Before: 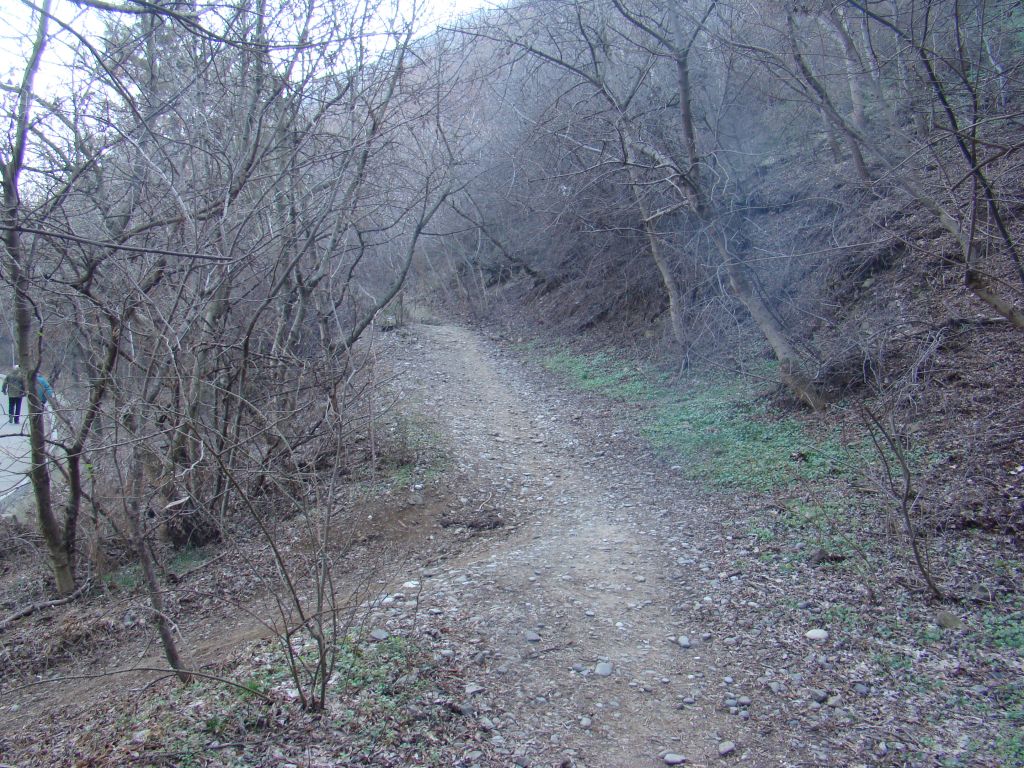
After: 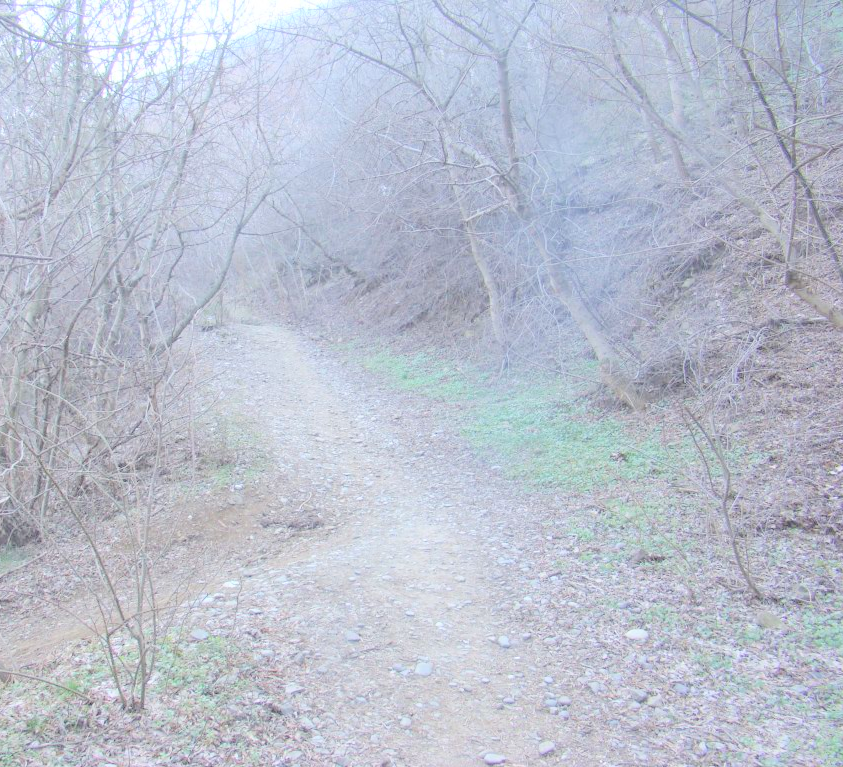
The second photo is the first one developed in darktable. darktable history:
crop: left 17.582%, bottom 0.031%
contrast brightness saturation: brightness 1
